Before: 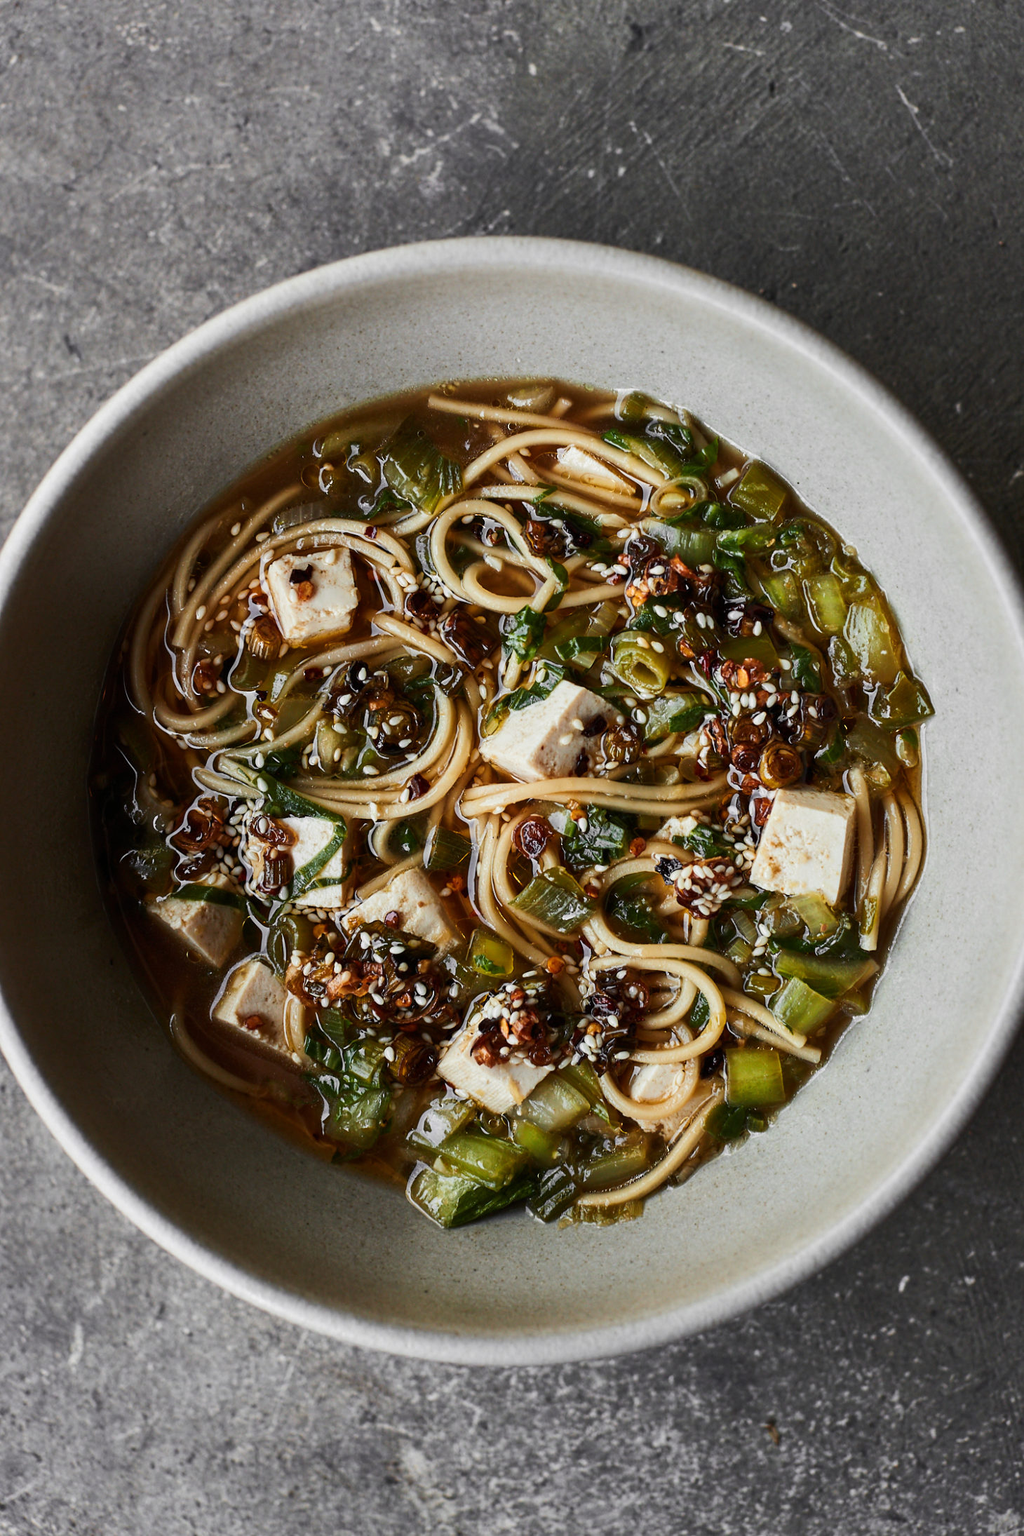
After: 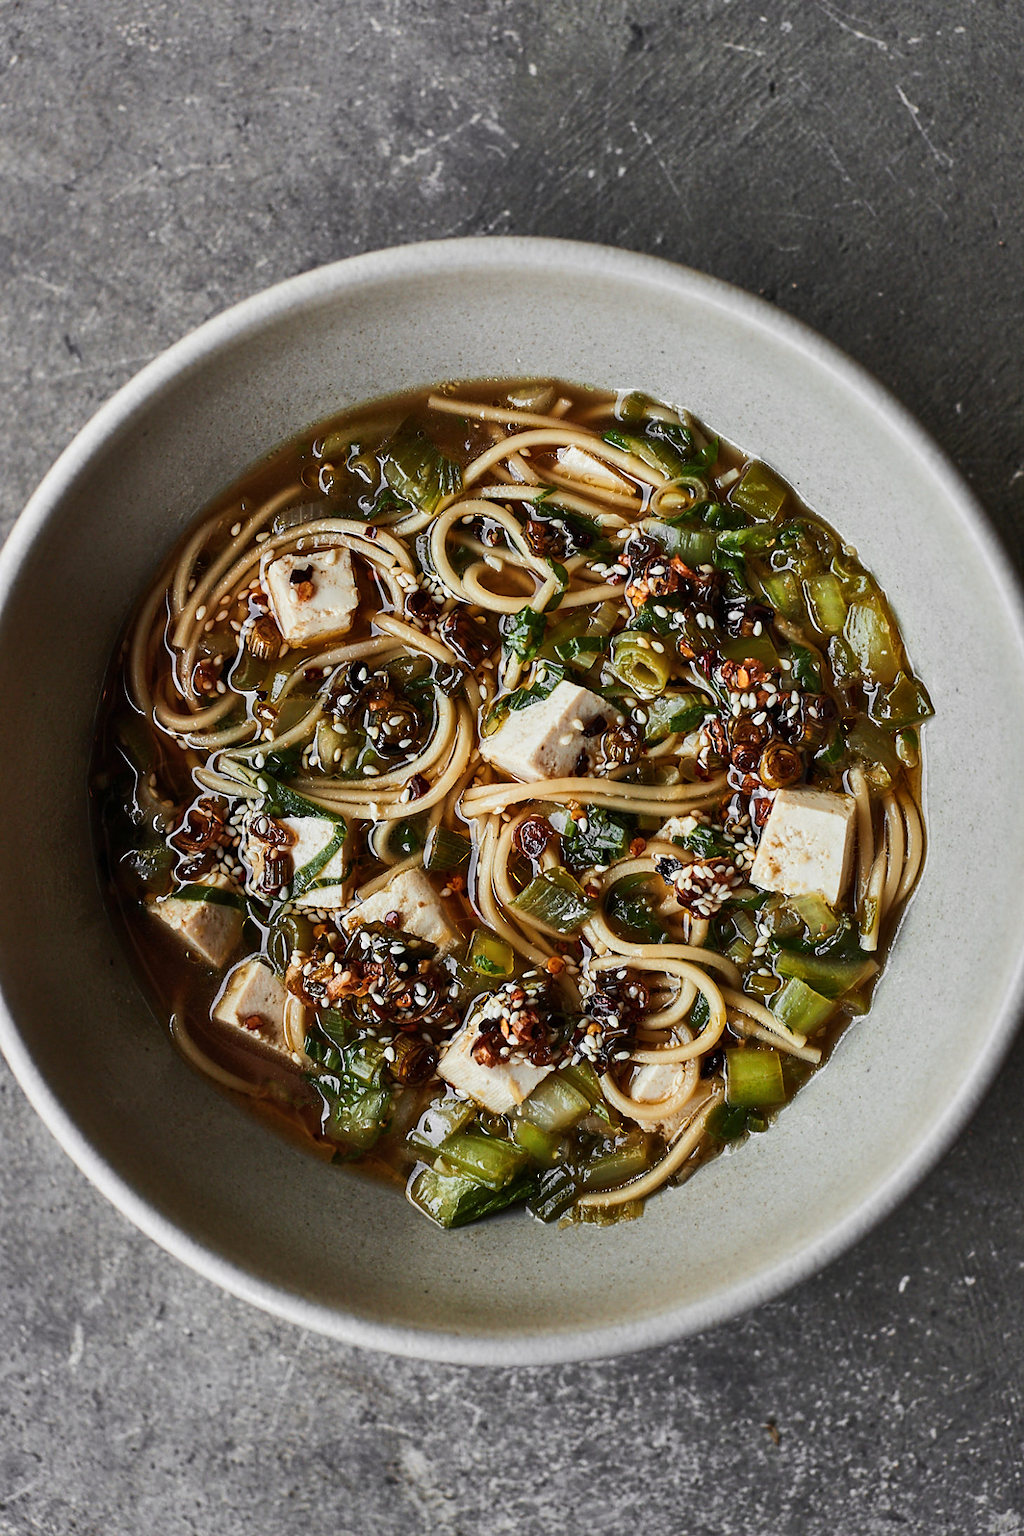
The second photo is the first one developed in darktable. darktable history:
shadows and highlights: soften with gaussian
sharpen: radius 1.864, amount 0.398, threshold 1.271
